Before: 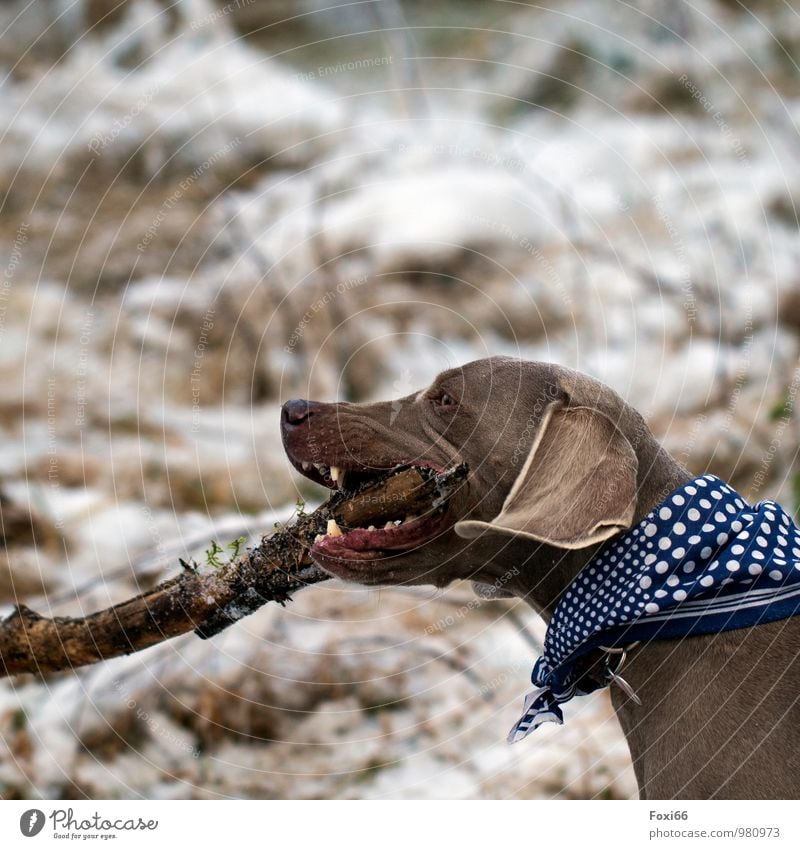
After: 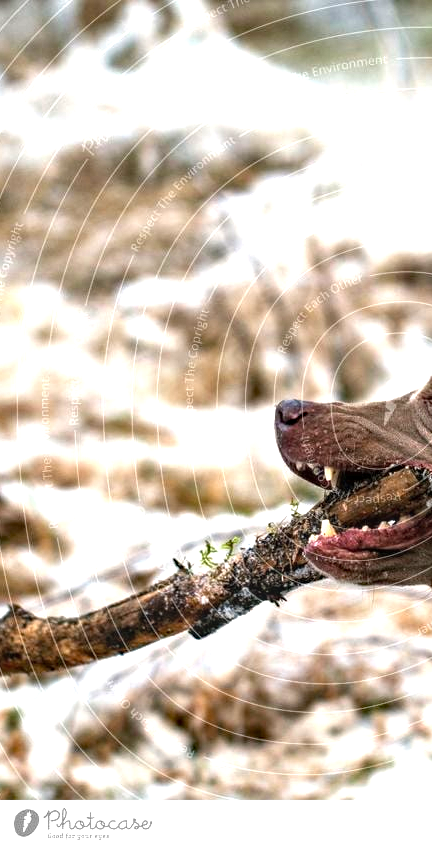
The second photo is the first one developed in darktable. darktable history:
crop: left 0.773%, right 45.138%, bottom 0.082%
exposure: black level correction 0, exposure 1.197 EV, compensate highlight preservation false
local contrast: on, module defaults
haze removal: compatibility mode true, adaptive false
